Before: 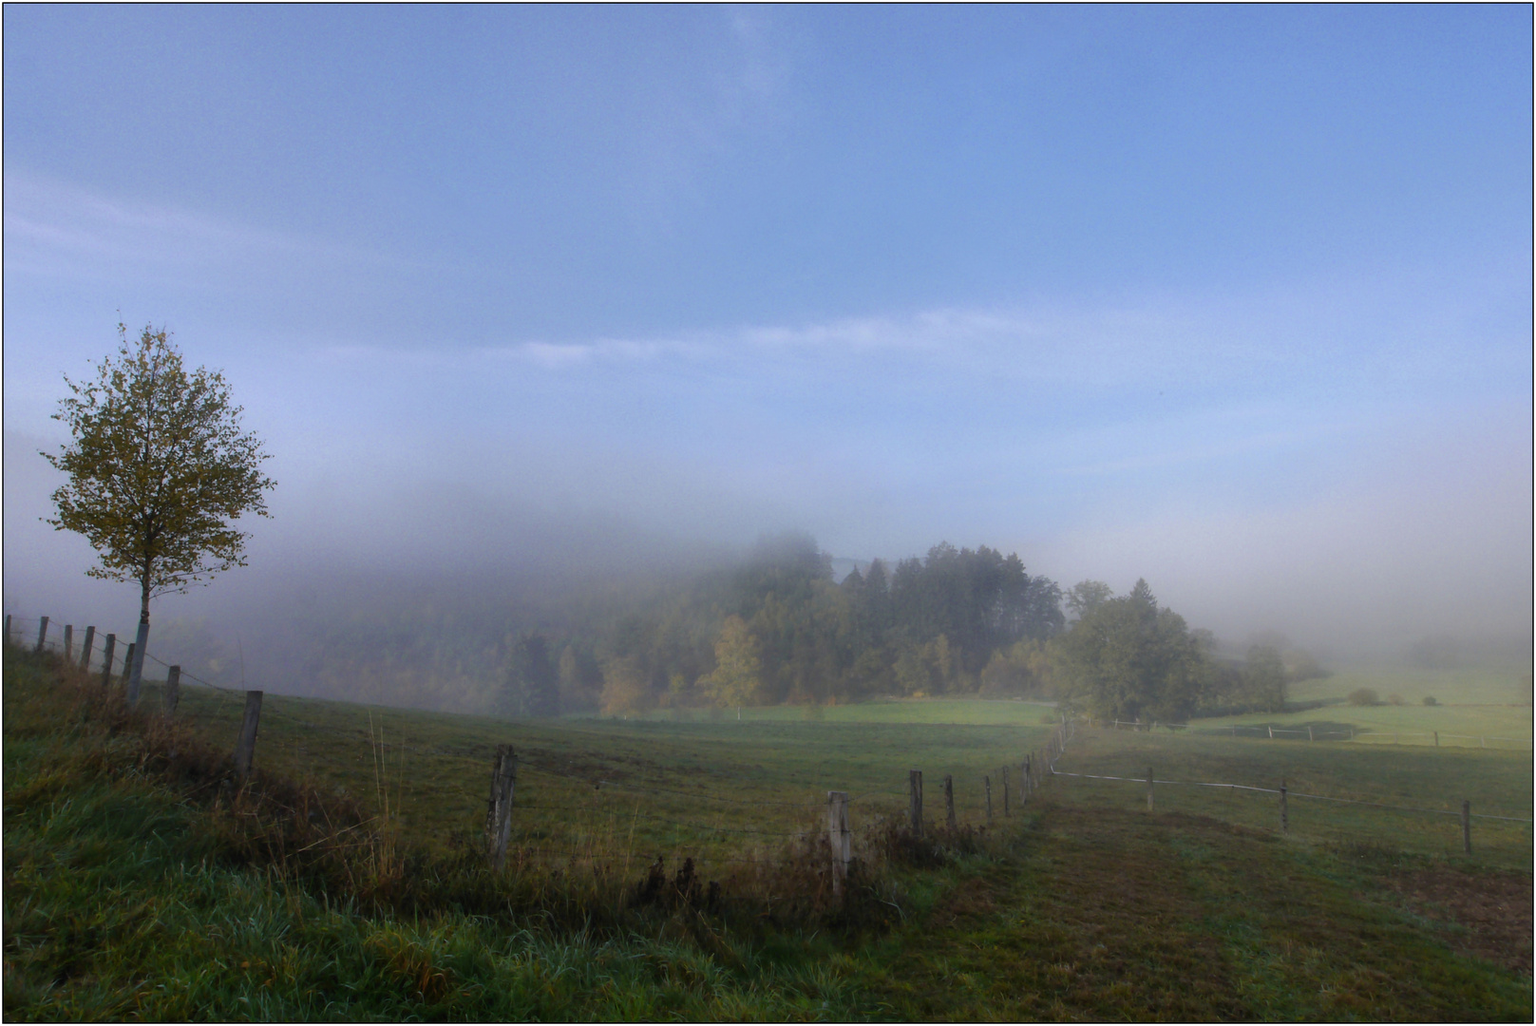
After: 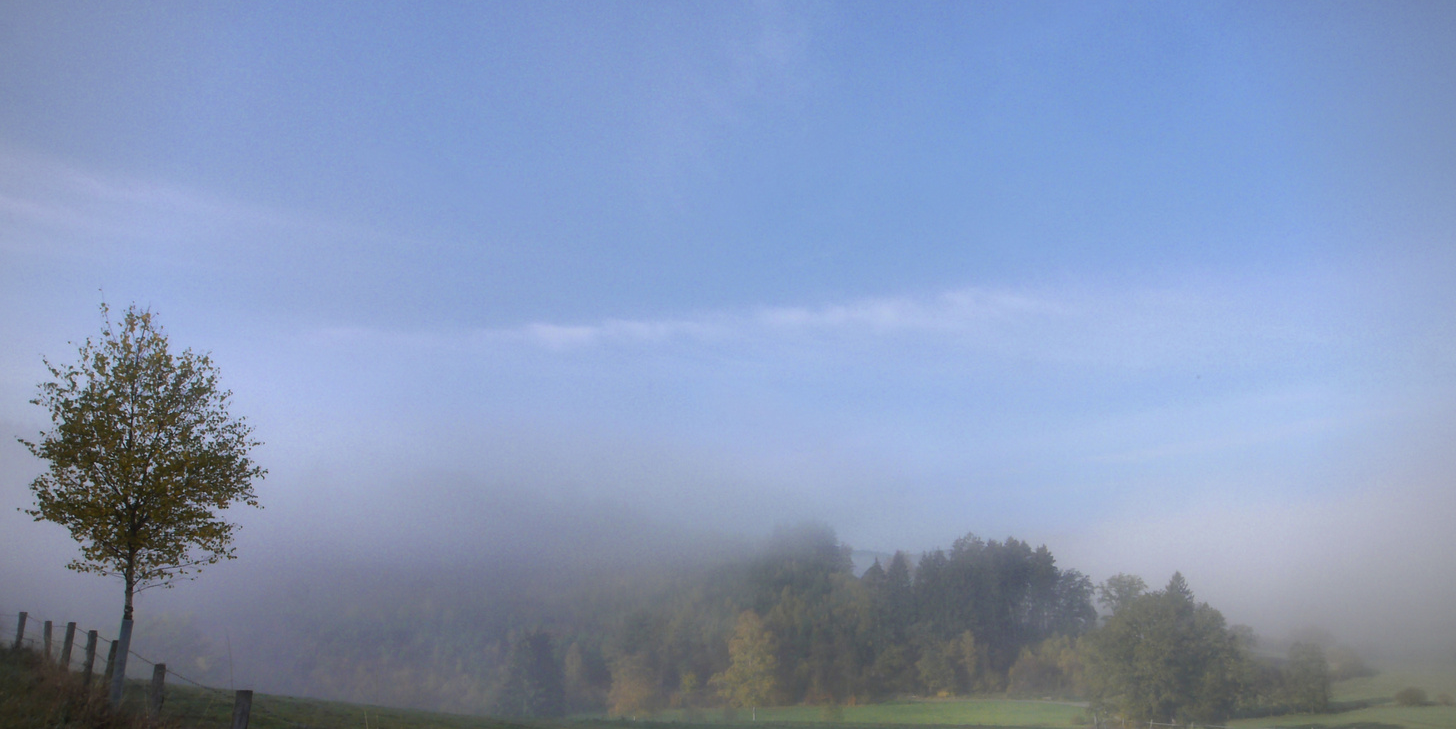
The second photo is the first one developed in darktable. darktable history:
vignetting: fall-off radius 60.92%
crop: left 1.509%, top 3.452%, right 7.696%, bottom 28.452%
